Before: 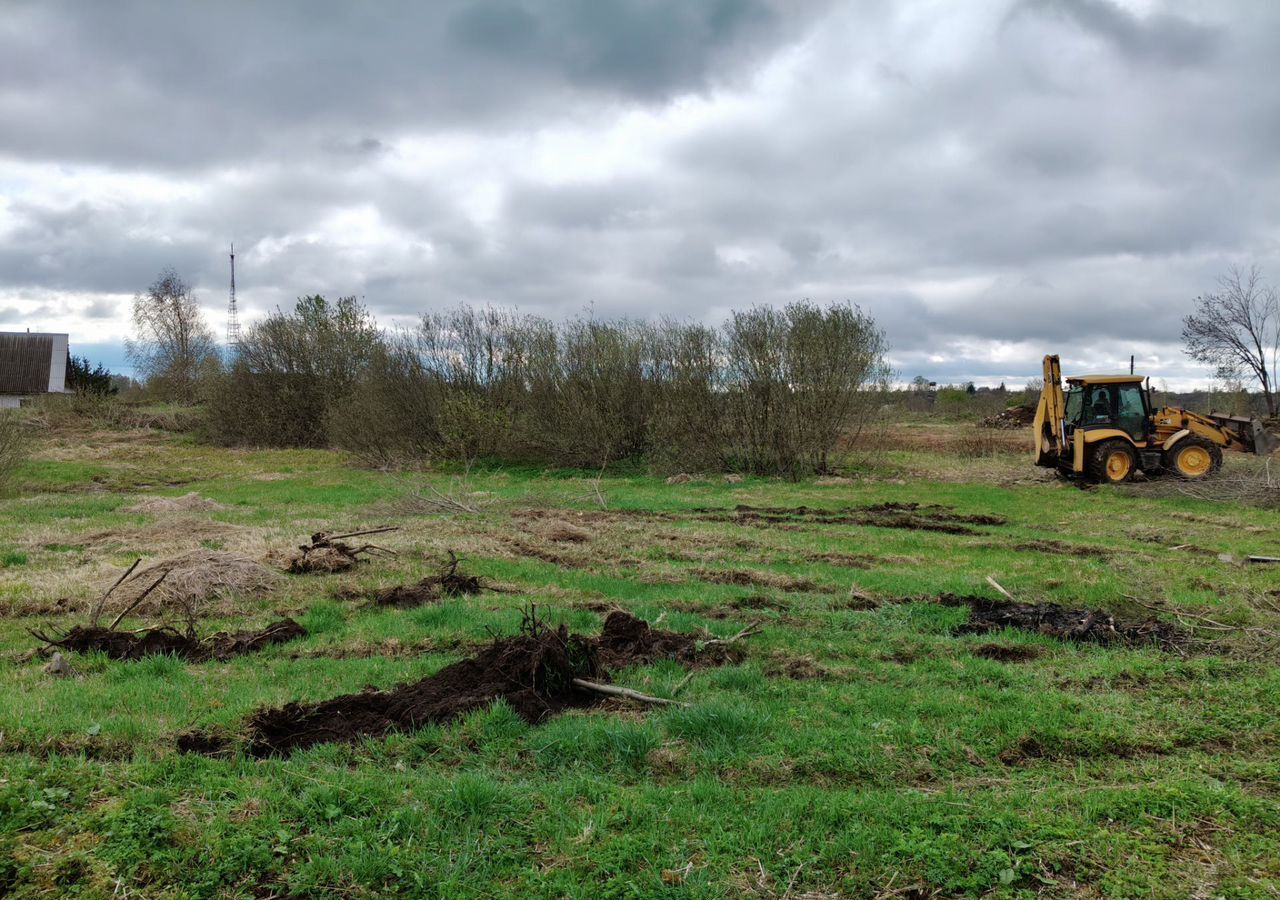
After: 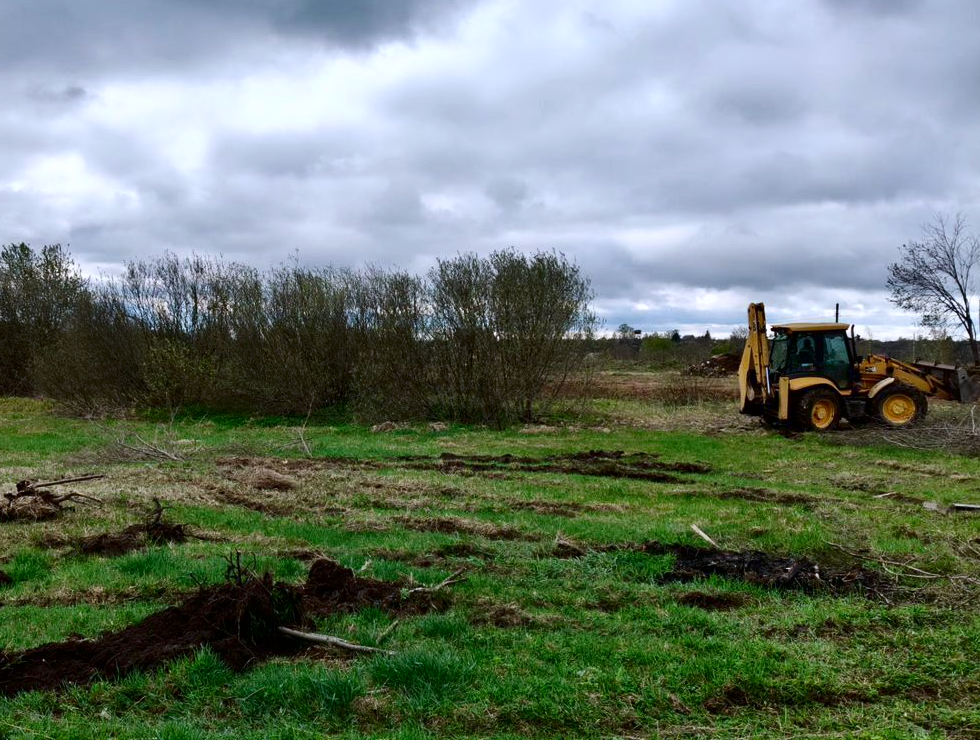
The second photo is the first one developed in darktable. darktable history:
white balance: red 0.984, blue 1.059
contrast brightness saturation: contrast 0.2, brightness -0.11, saturation 0.1
crop: left 23.095%, top 5.827%, bottom 11.854%
